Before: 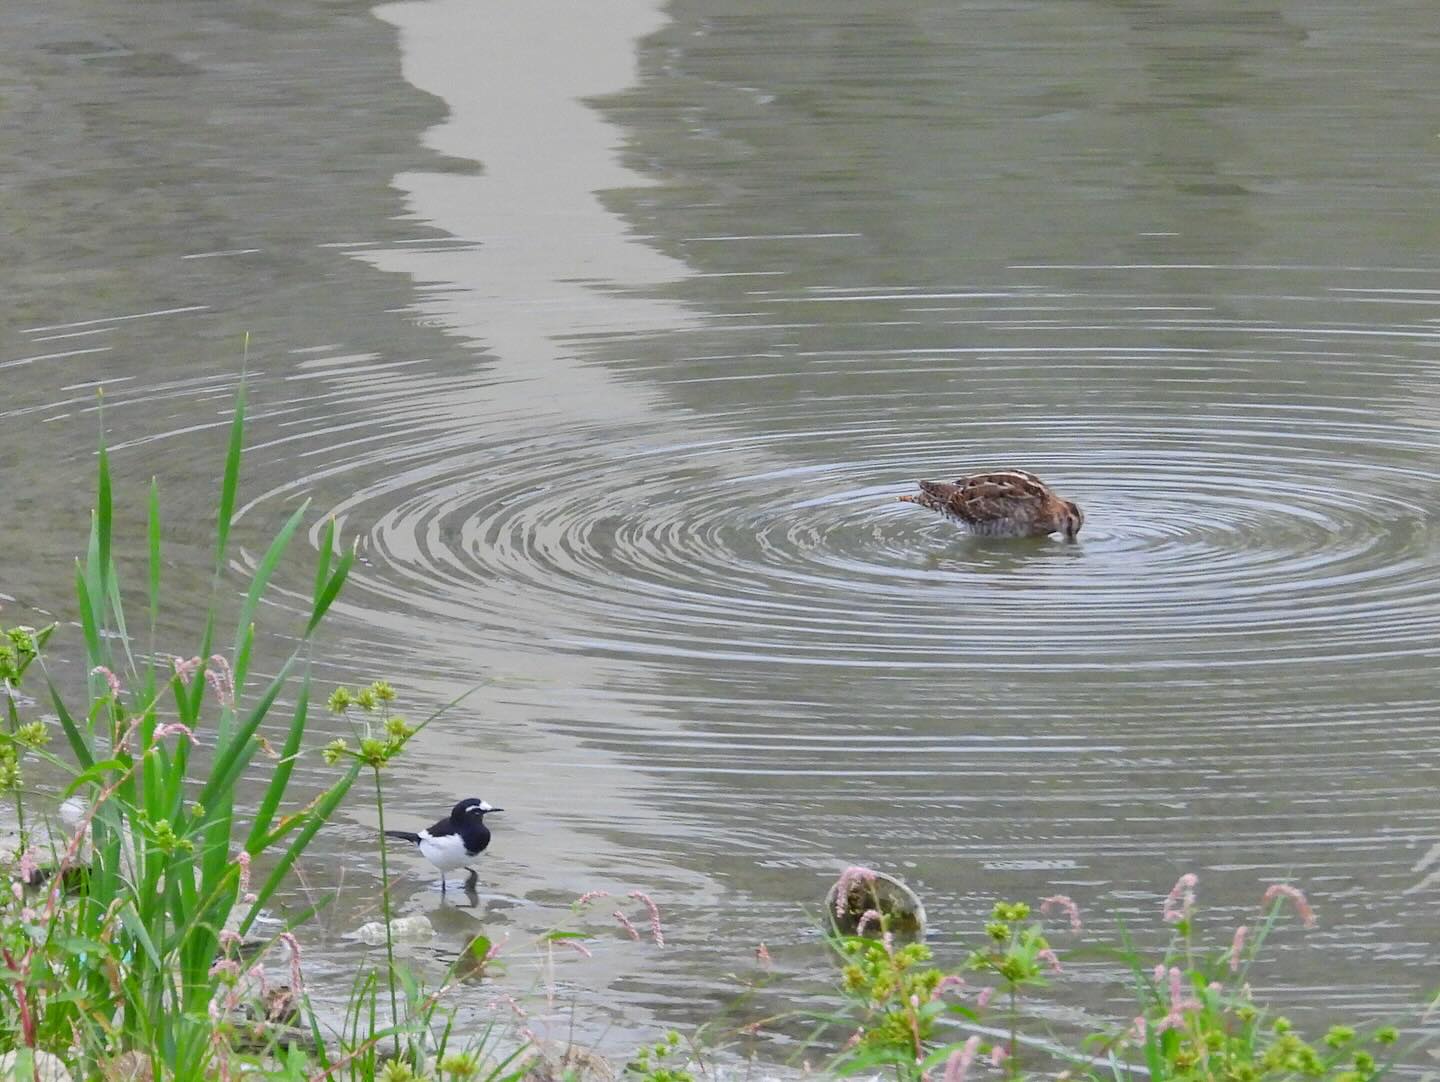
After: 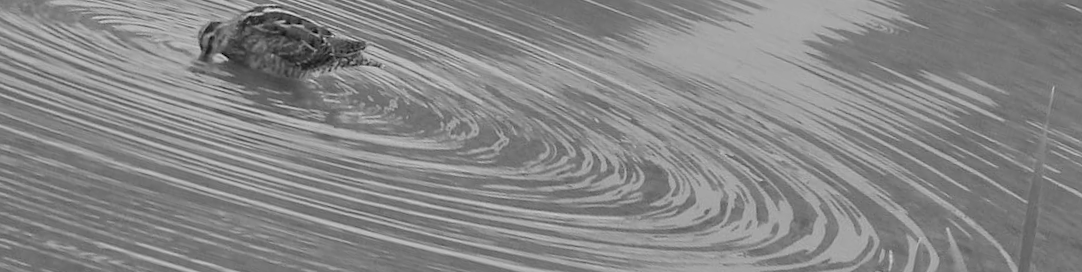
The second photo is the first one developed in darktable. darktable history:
crop and rotate: angle 16.12°, top 30.835%, bottom 35.653%
monochrome: a 26.22, b 42.67, size 0.8
